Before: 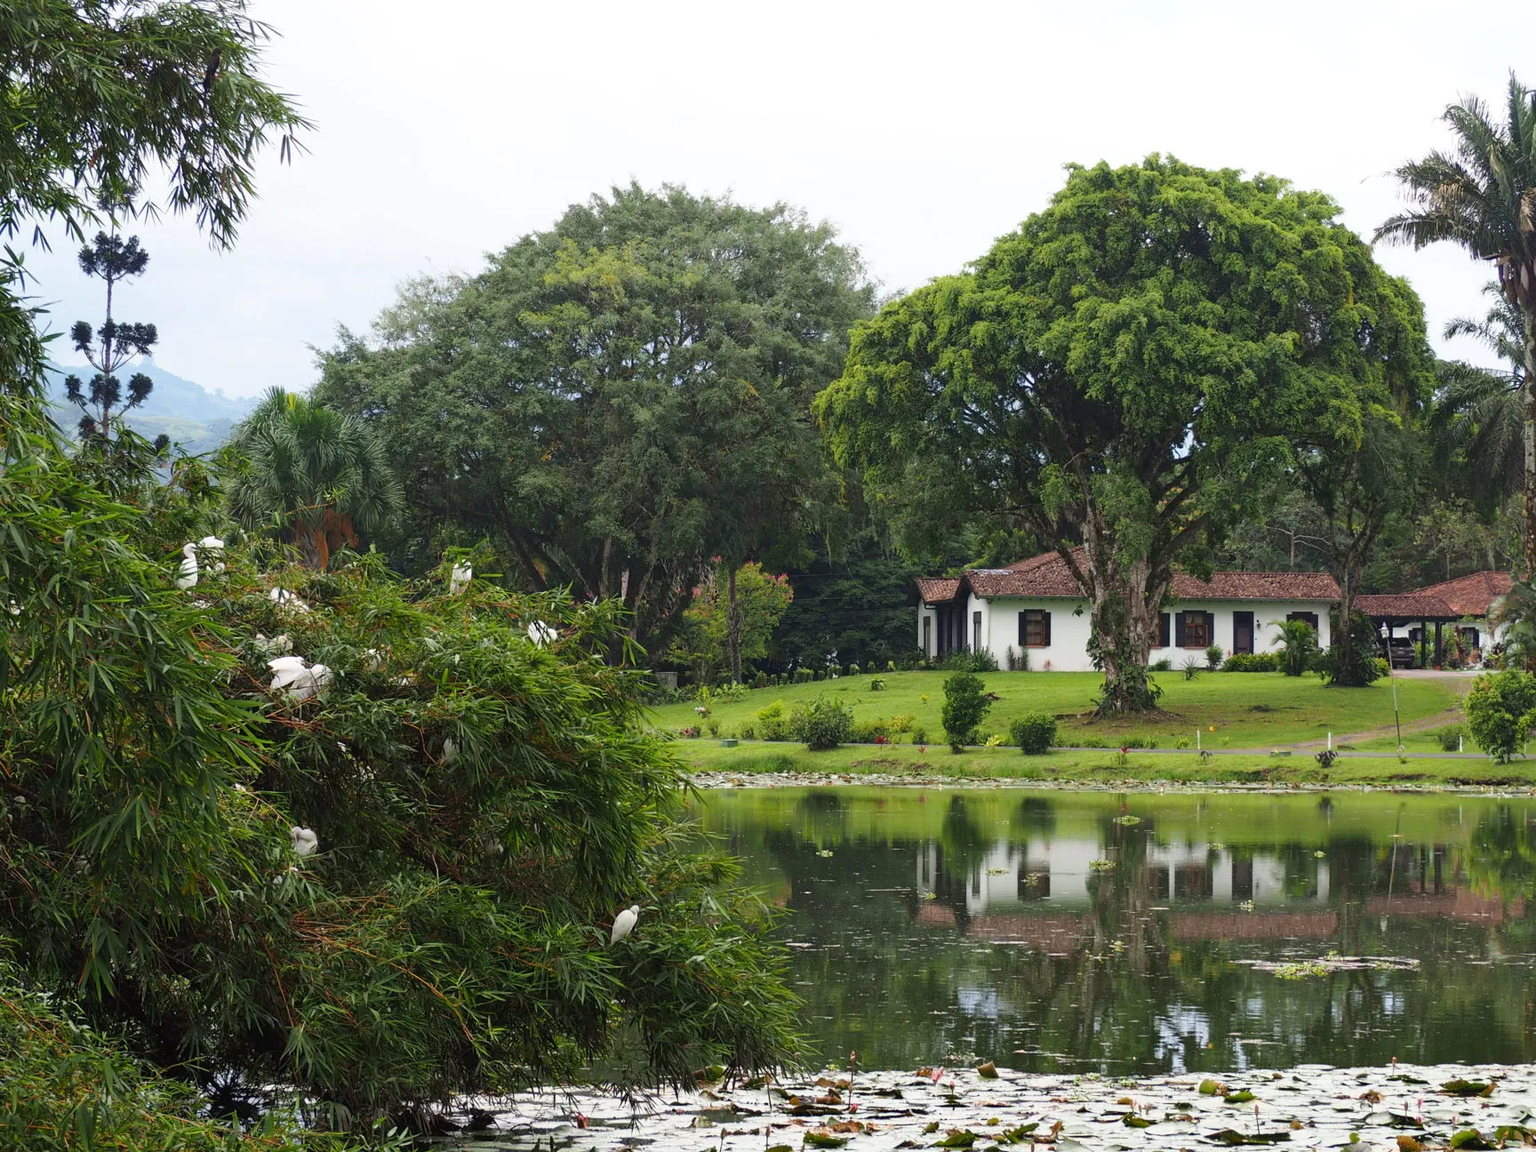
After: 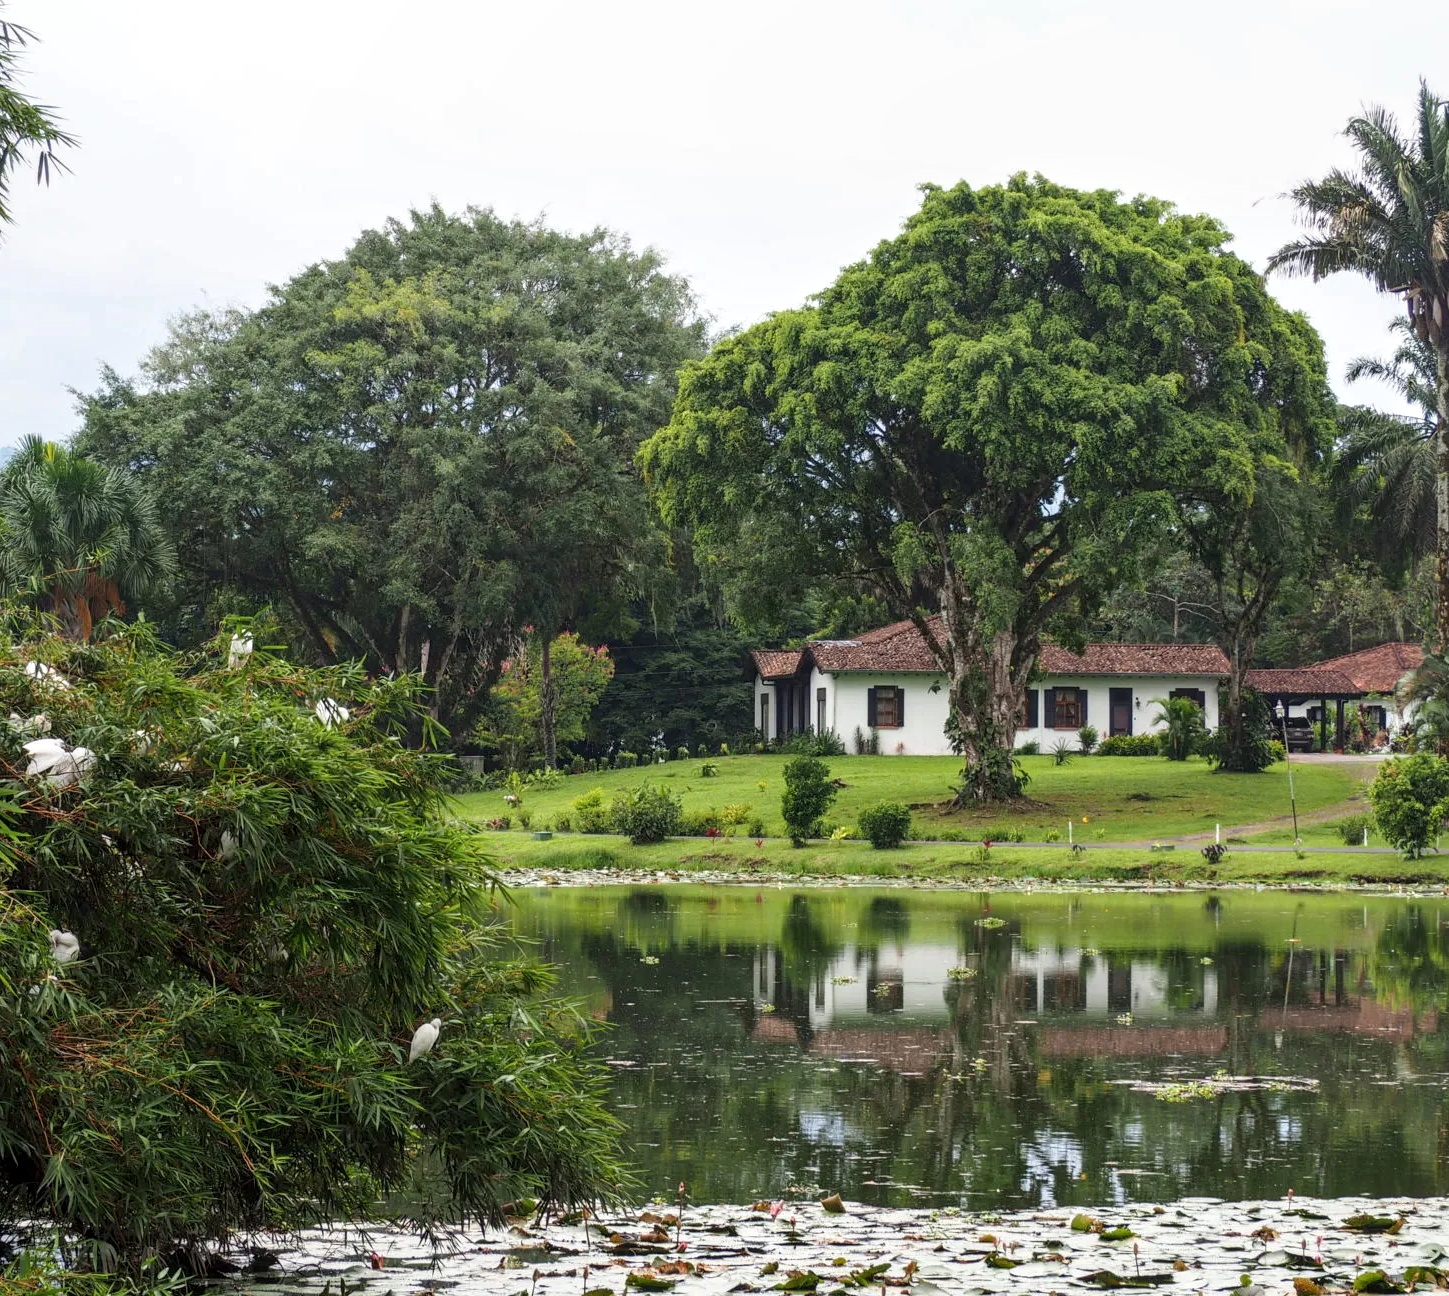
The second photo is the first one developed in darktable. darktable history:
local contrast: detail 130%
crop: left 16.134%
